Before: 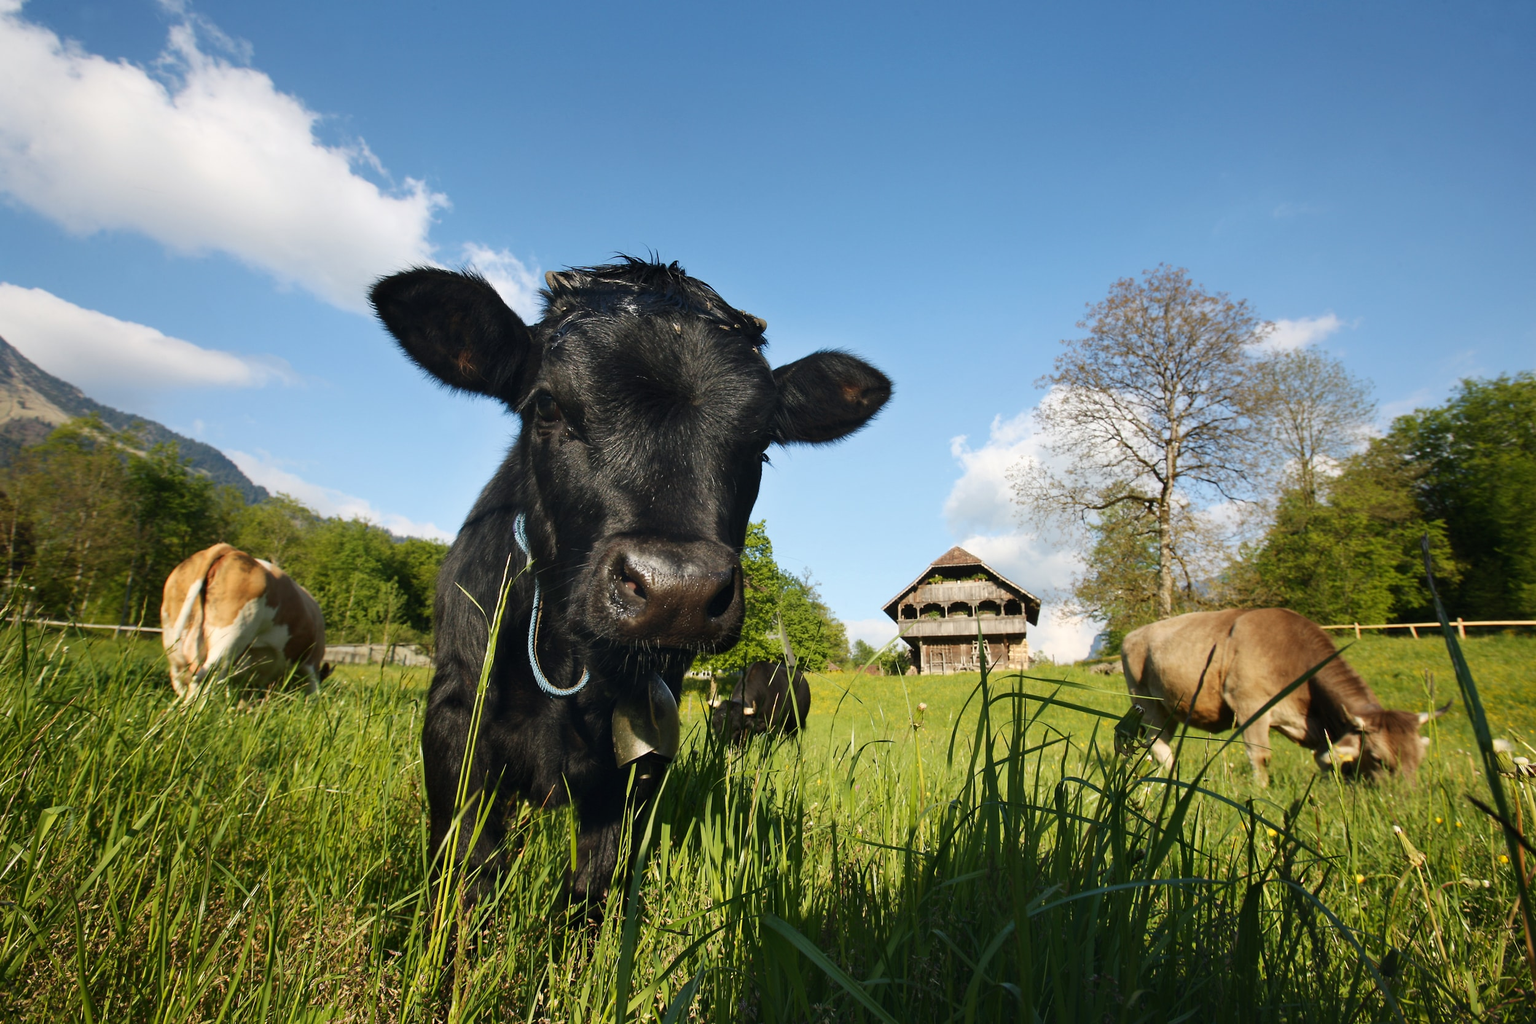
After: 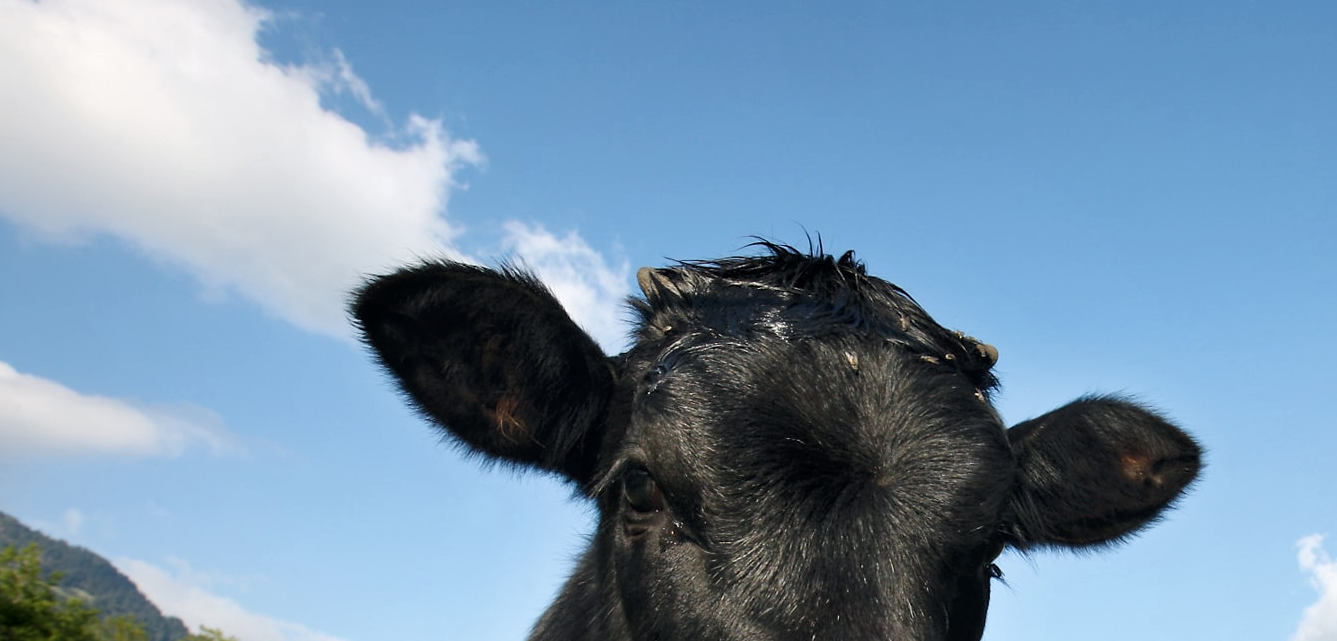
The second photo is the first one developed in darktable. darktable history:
local contrast: highlights 107%, shadows 101%, detail 119%, midtone range 0.2
tone equalizer: -8 EV -0.556 EV, edges refinement/feathering 500, mask exposure compensation -1.57 EV, preserve details no
crop: left 10.036%, top 10.485%, right 36.453%, bottom 51.026%
